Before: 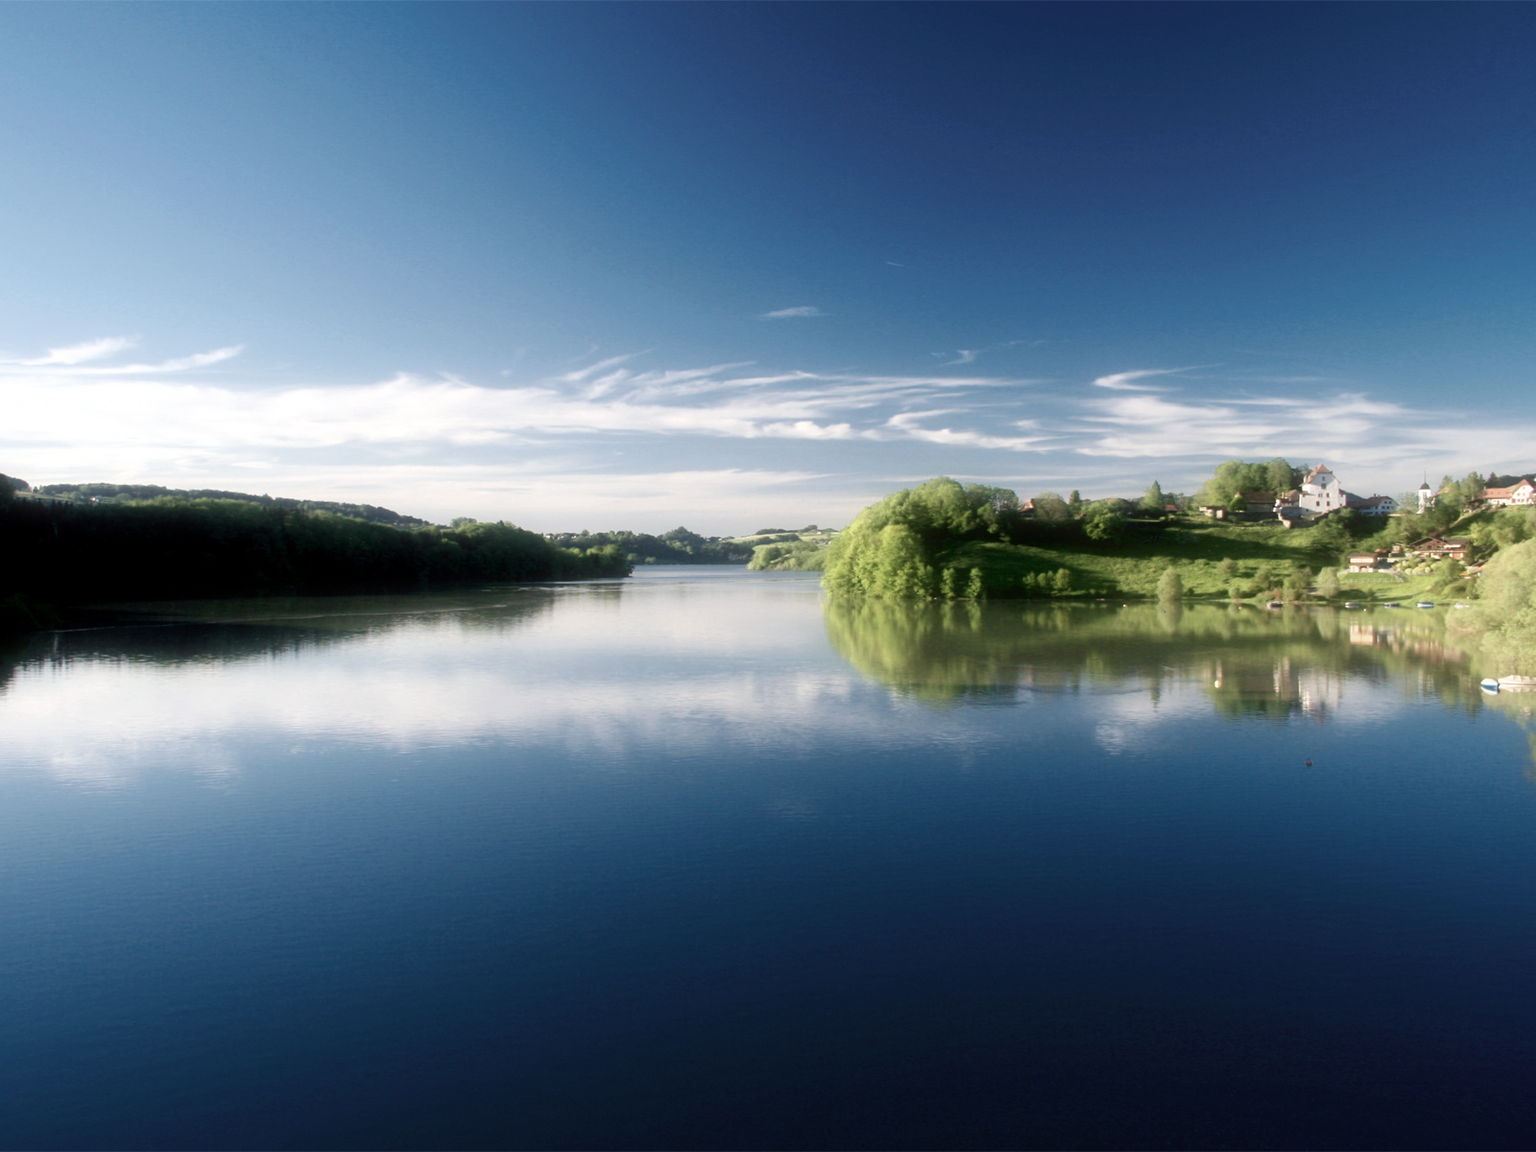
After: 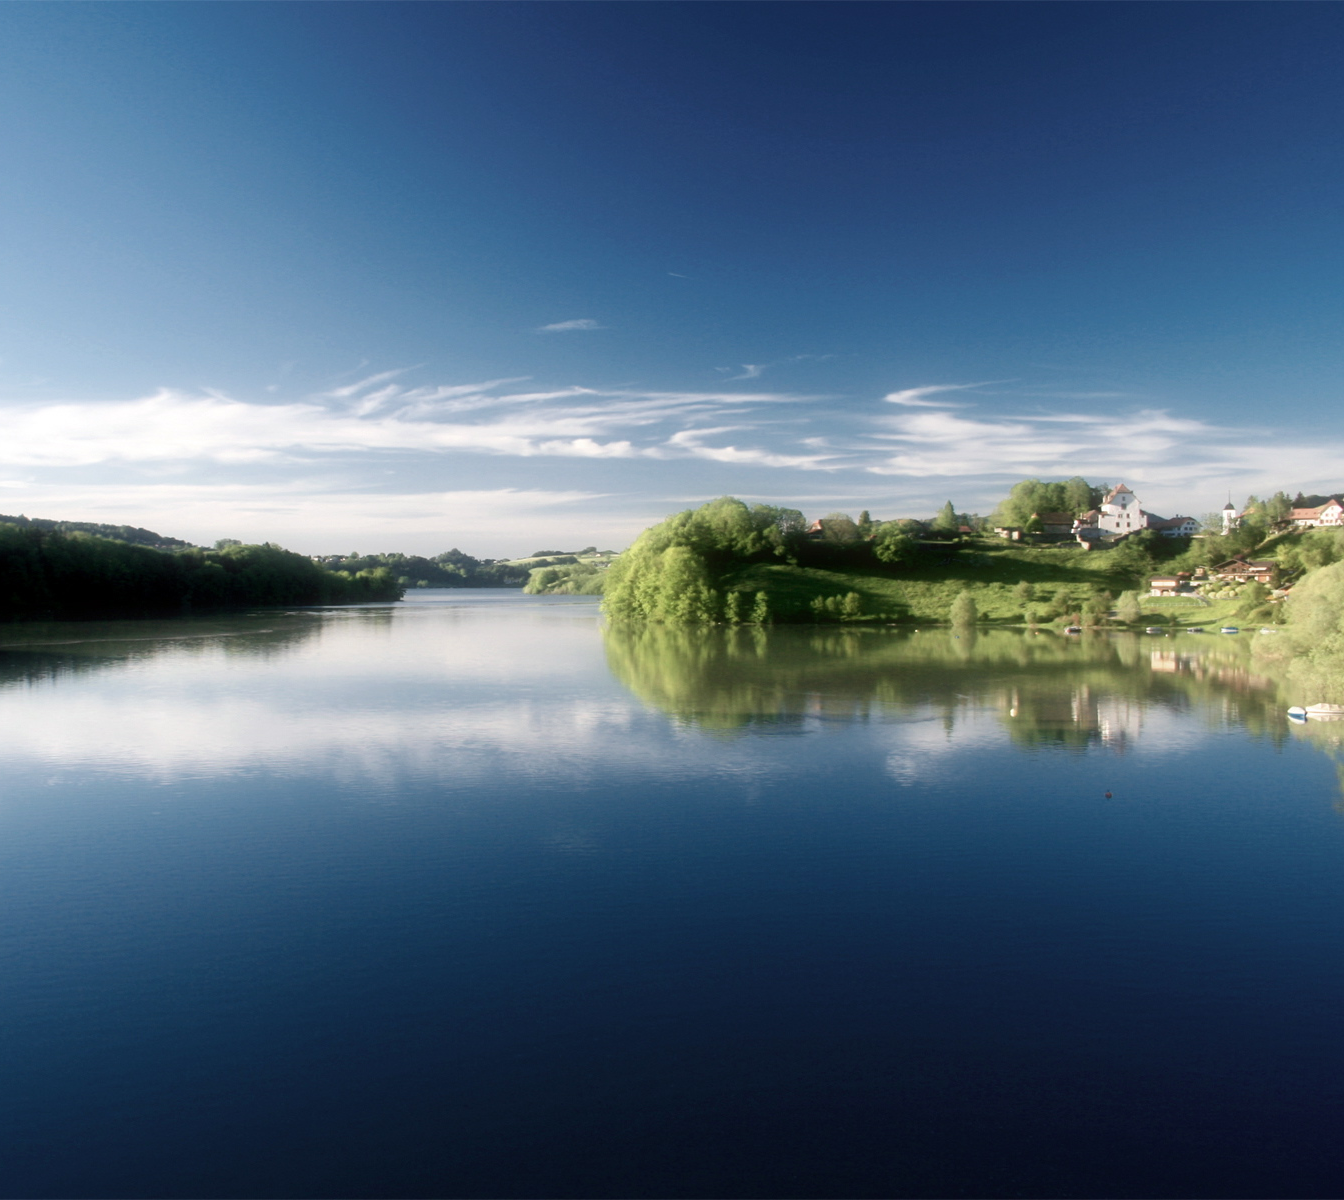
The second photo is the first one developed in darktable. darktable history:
crop: left 15.989%
